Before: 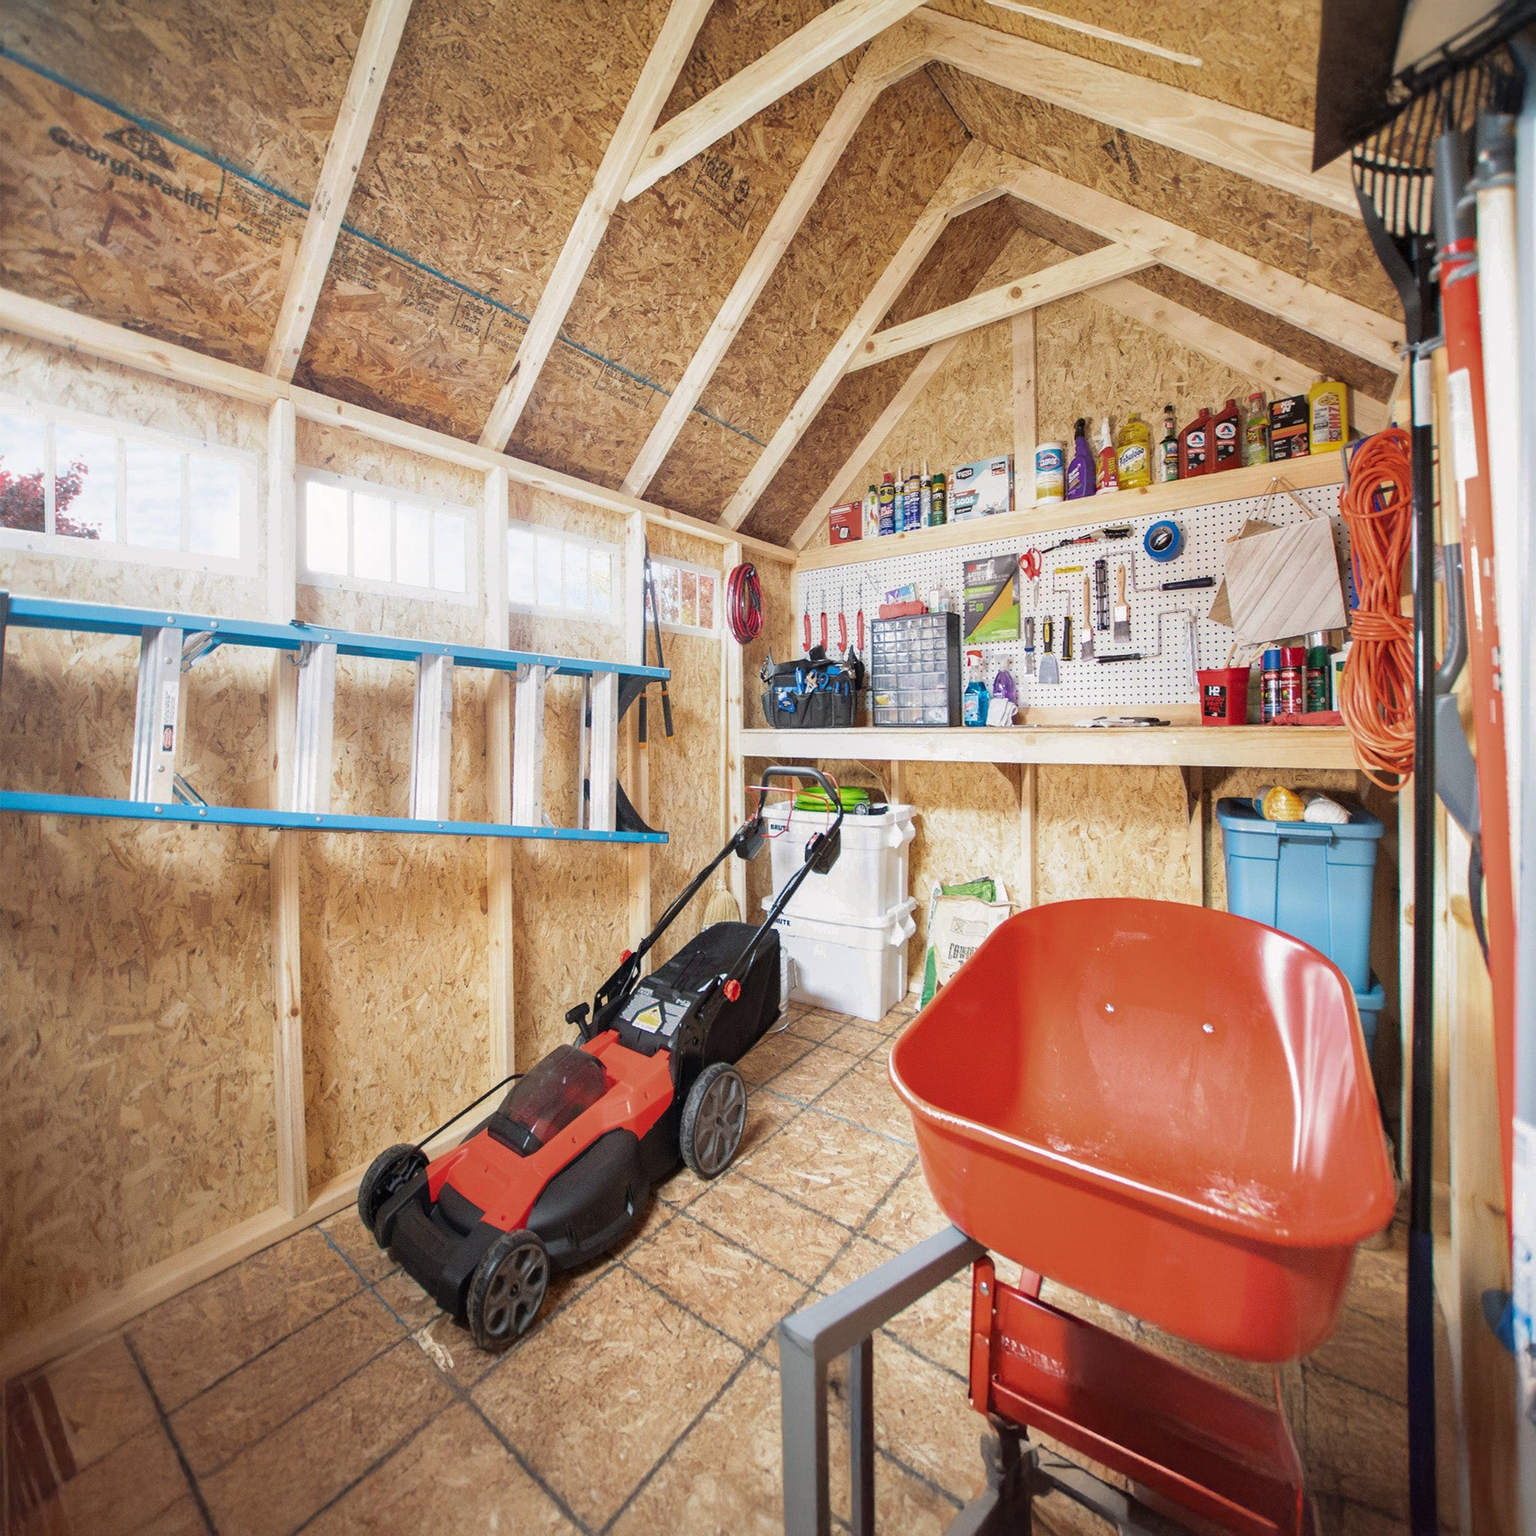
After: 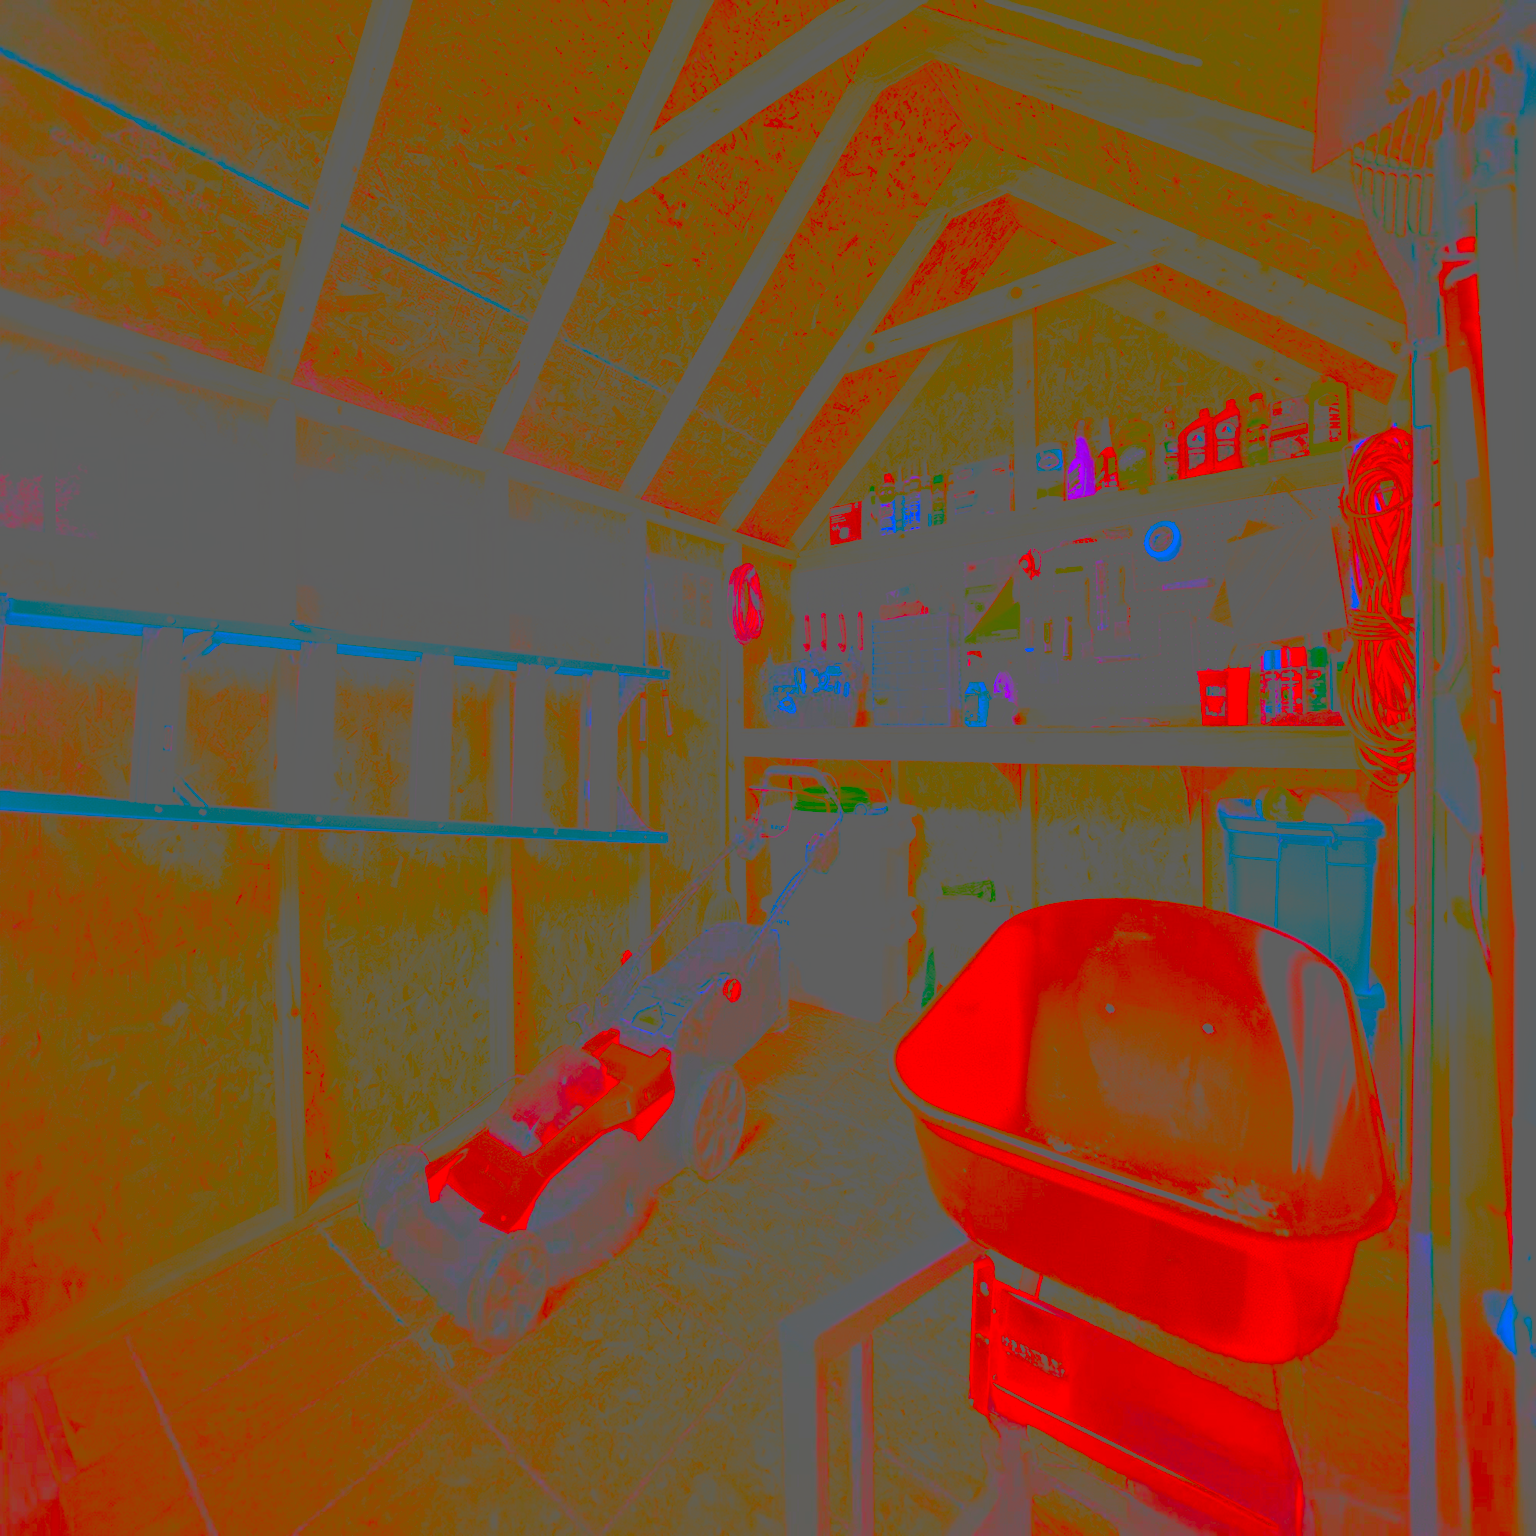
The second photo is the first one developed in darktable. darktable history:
local contrast: highlights 19%, detail 186%
exposure: black level correction 0.001, exposure 0.5 EV, compensate exposure bias true, compensate highlight preservation false
contrast brightness saturation: contrast -0.99, brightness -0.17, saturation 0.75
base curve: curves: ch0 [(0, 0.003) (0.001, 0.002) (0.006, 0.004) (0.02, 0.022) (0.048, 0.086) (0.094, 0.234) (0.162, 0.431) (0.258, 0.629) (0.385, 0.8) (0.548, 0.918) (0.751, 0.988) (1, 1)], preserve colors none
